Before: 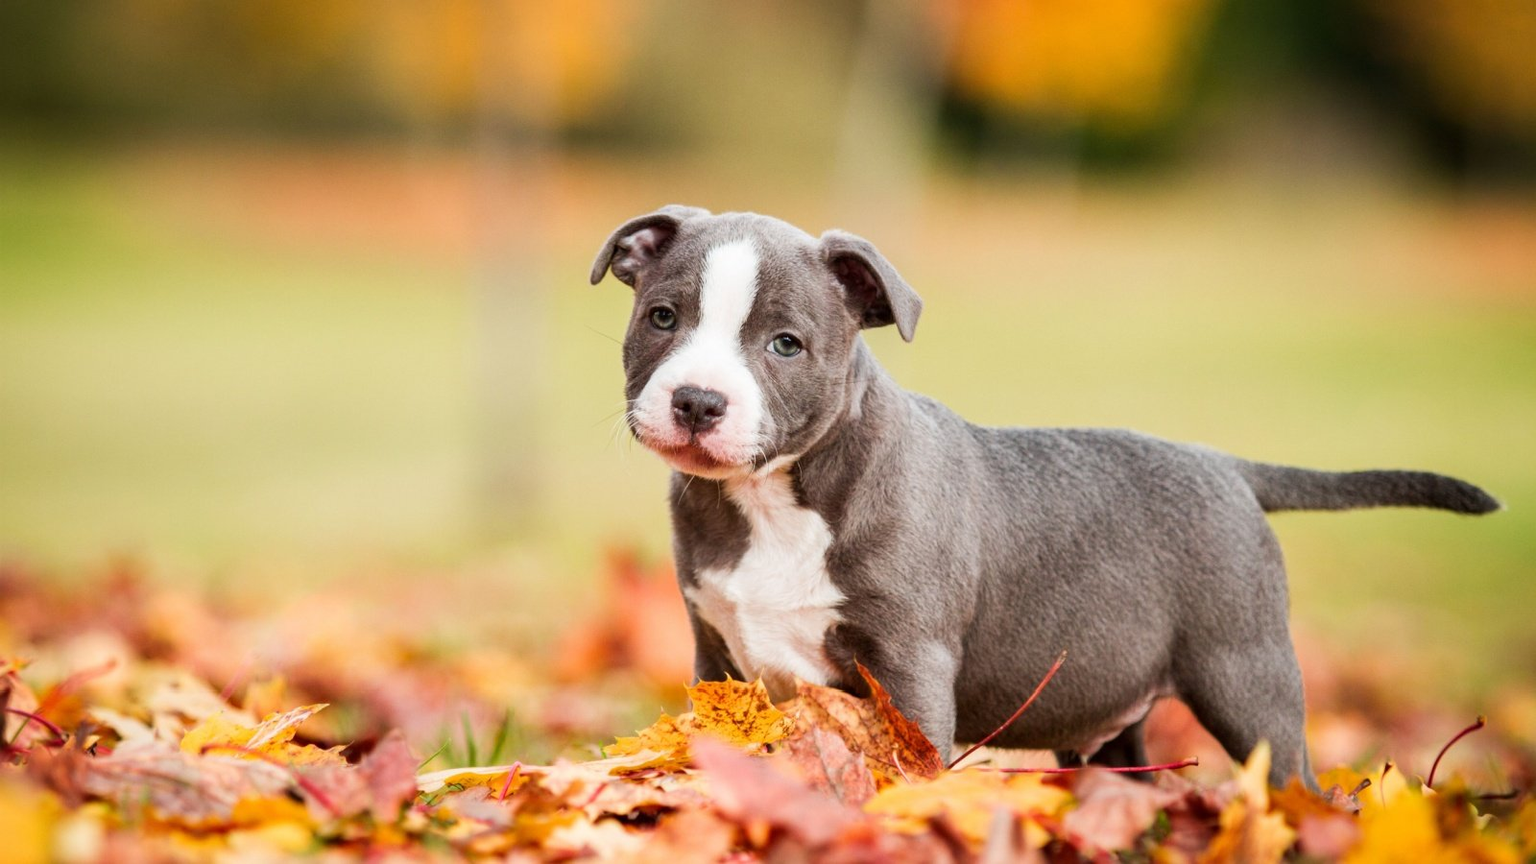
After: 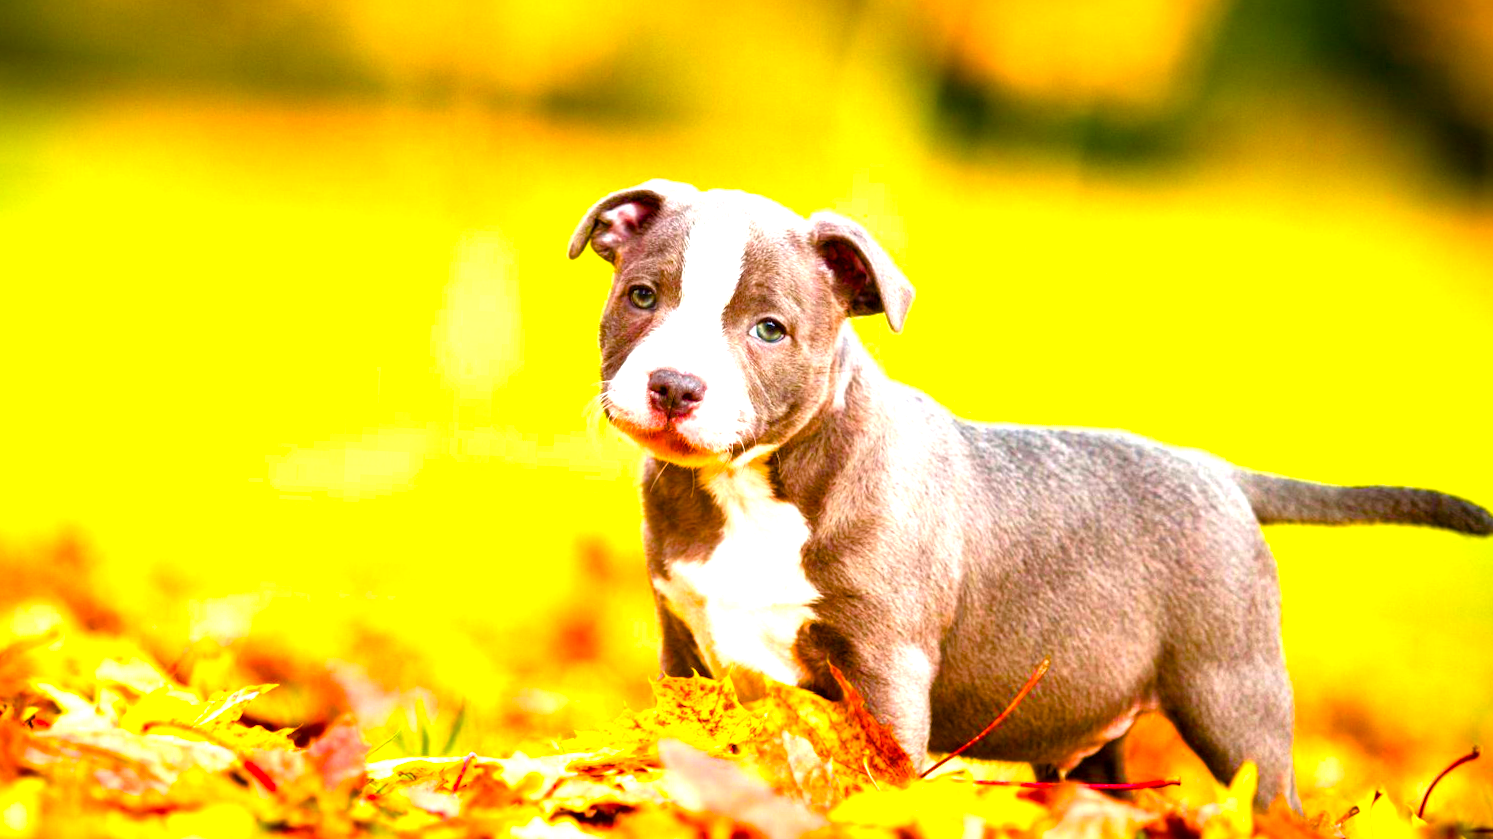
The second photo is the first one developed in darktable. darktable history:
crop and rotate: angle -2.34°
local contrast: mode bilateral grid, contrast 19, coarseness 50, detail 120%, midtone range 0.2
exposure: black level correction 0, exposure 1.199 EV, compensate exposure bias true, compensate highlight preservation false
color balance rgb: power › hue 329.37°, linear chroma grading › shadows 17.063%, linear chroma grading › highlights 60.875%, linear chroma grading › global chroma 49.827%, perceptual saturation grading › global saturation 34.931%, perceptual saturation grading › highlights -29.804%, perceptual saturation grading › shadows 34.543%, global vibrance 19.538%
